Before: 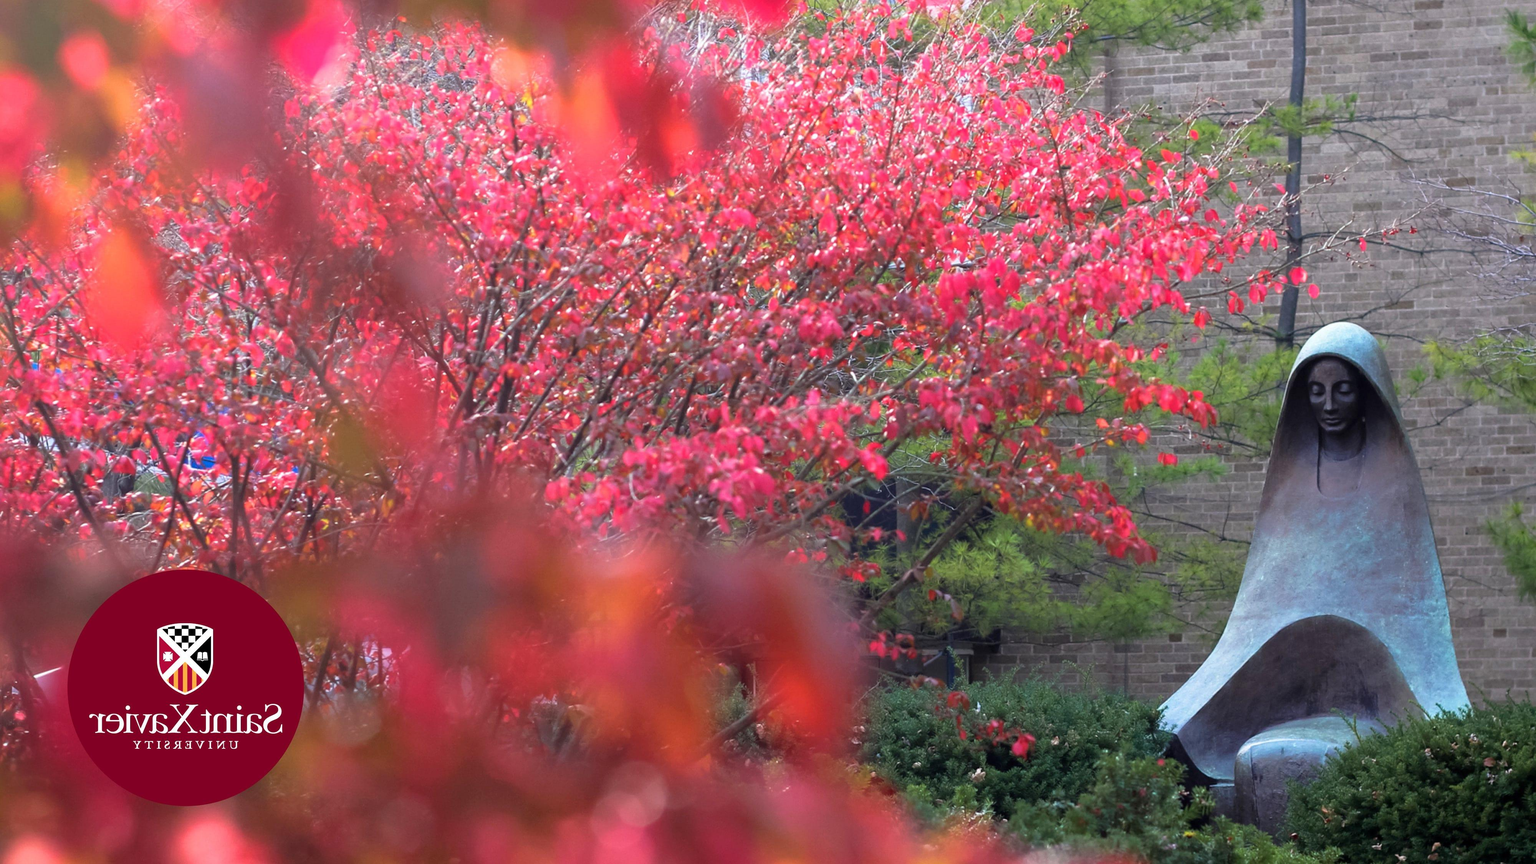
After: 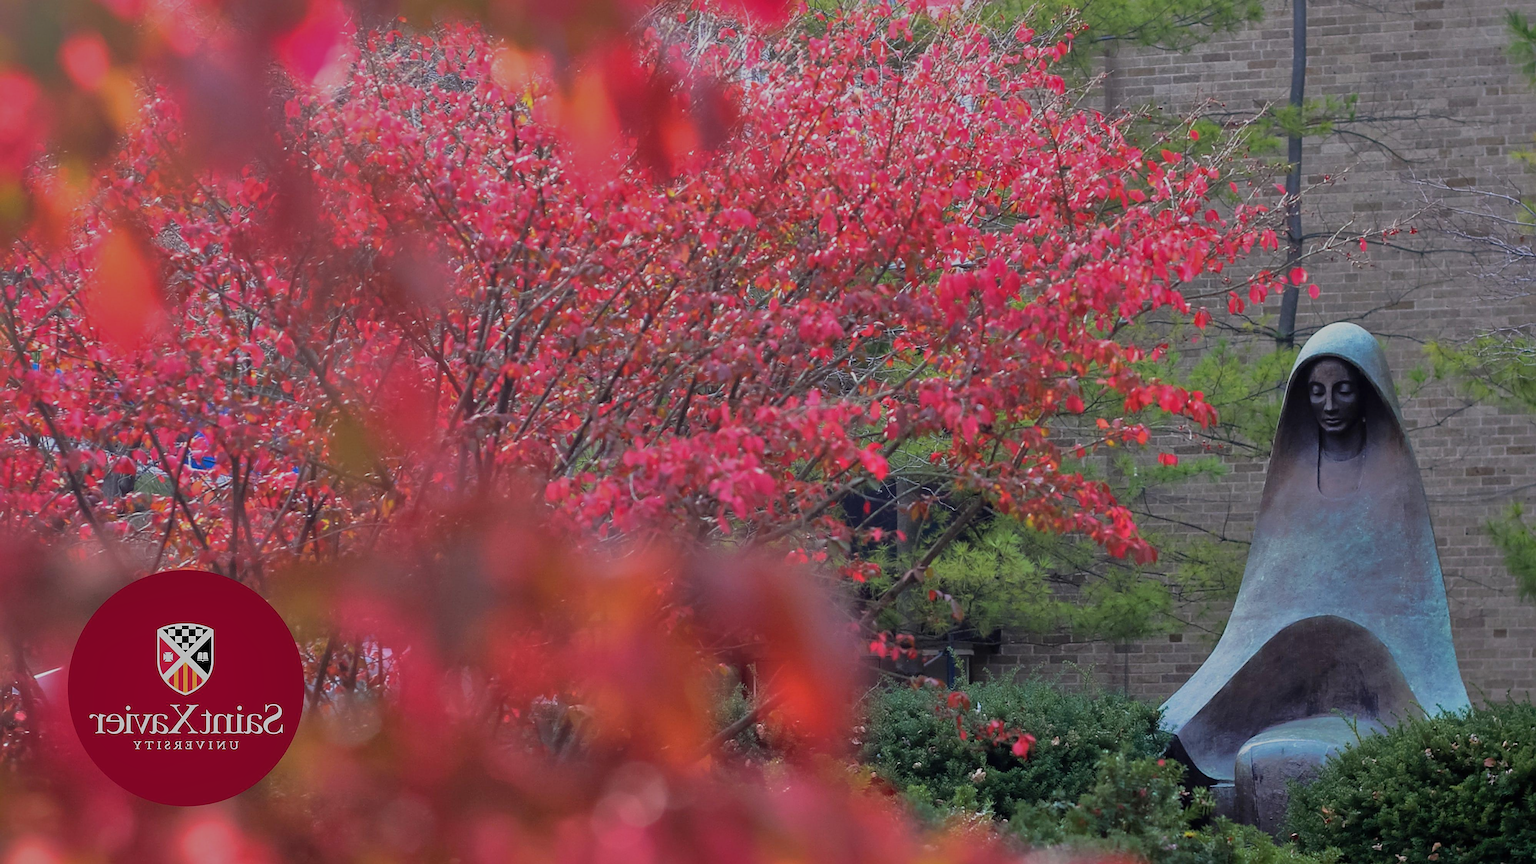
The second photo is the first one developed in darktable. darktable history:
exposure: black level correction 0, exposure 1.2 EV, compensate highlight preservation false
tone equalizer: -8 EV -2 EV, -7 EV -2 EV, -6 EV -2 EV, -5 EV -2 EV, -4 EV -2 EV, -3 EV -2 EV, -2 EV -2 EV, -1 EV -1.63 EV, +0 EV -2 EV
shadows and highlights: on, module defaults
sharpen: on, module defaults
